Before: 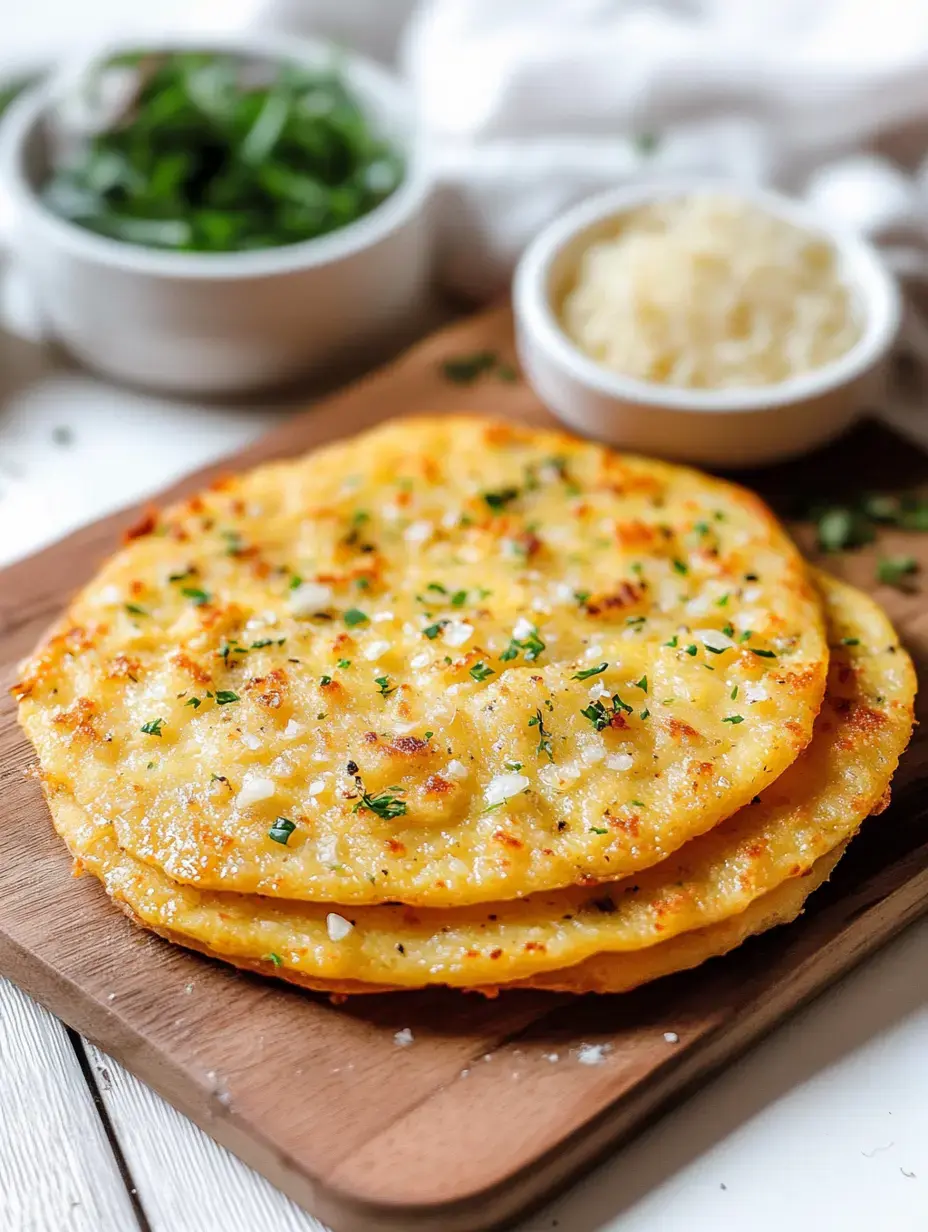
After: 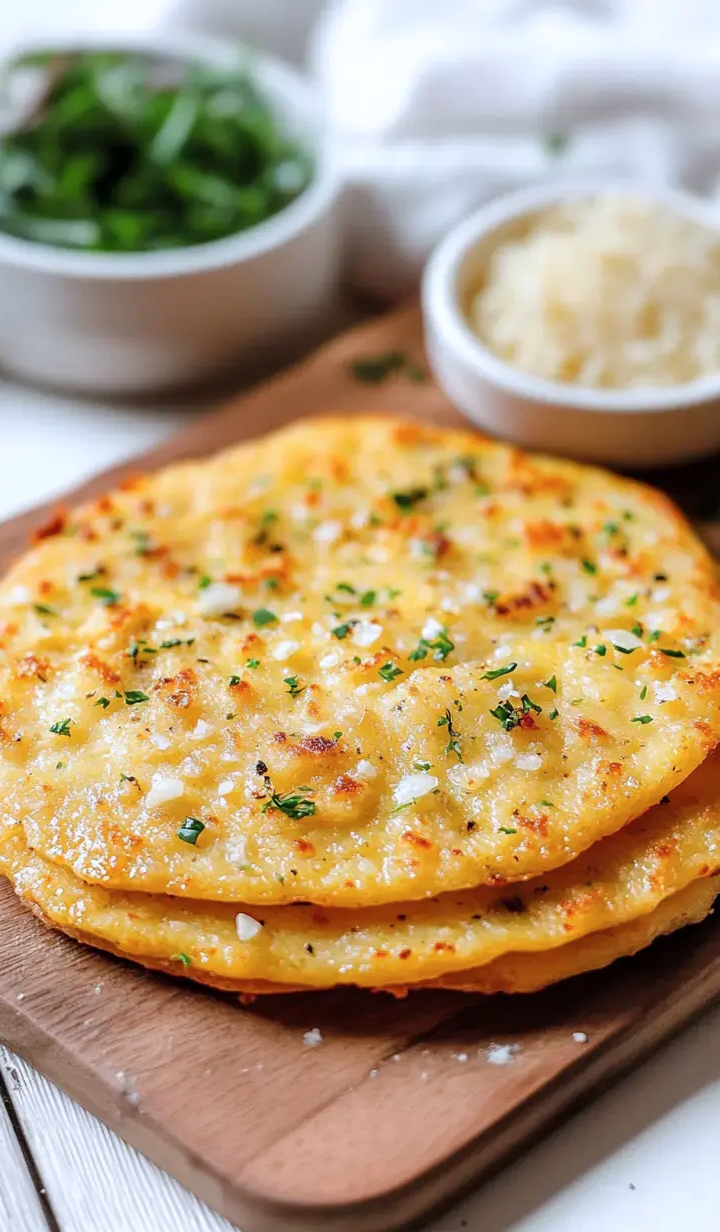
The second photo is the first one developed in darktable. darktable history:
crop: left 9.87%, right 12.508%
color correction: highlights a* -0.098, highlights b* -5.64, shadows a* -0.148, shadows b* -0.126
levels: gray 59.35%, levels [0, 0.499, 1]
